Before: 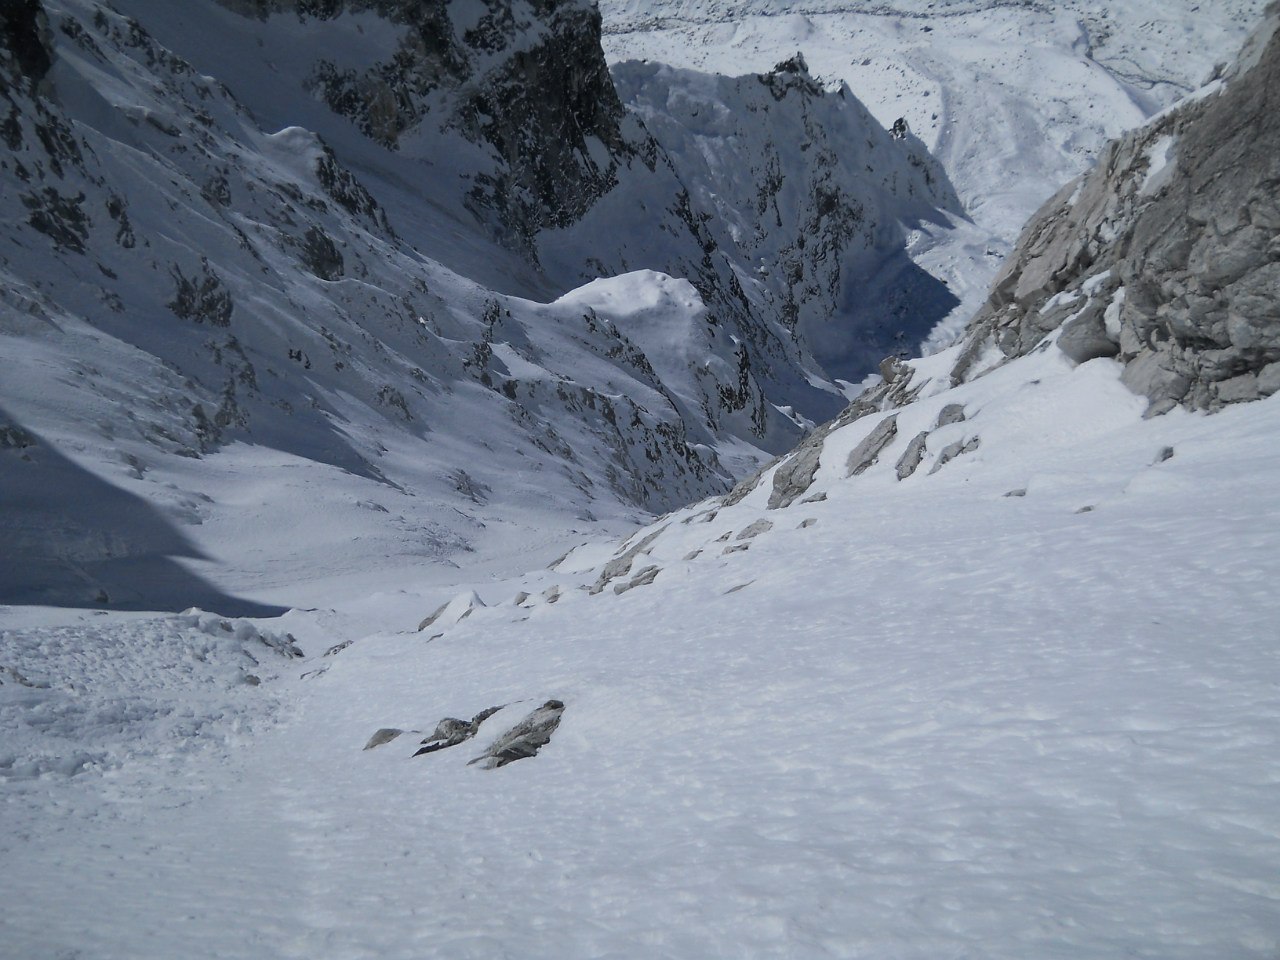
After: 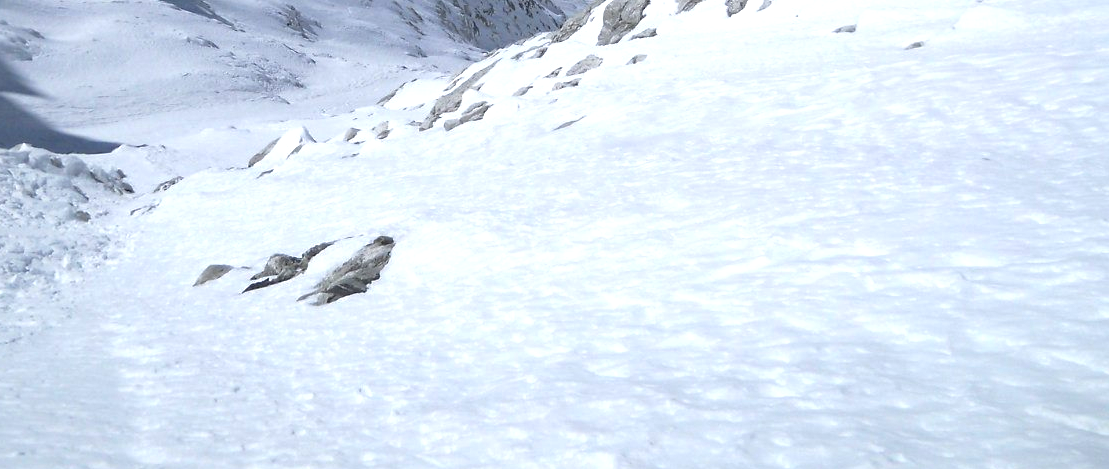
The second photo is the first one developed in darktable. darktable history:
crop and rotate: left 13.289%, top 48.338%, bottom 2.788%
exposure: black level correction 0, exposure 1.106 EV, compensate exposure bias true, compensate highlight preservation false
shadows and highlights: shadows 25.55, highlights -23.56
